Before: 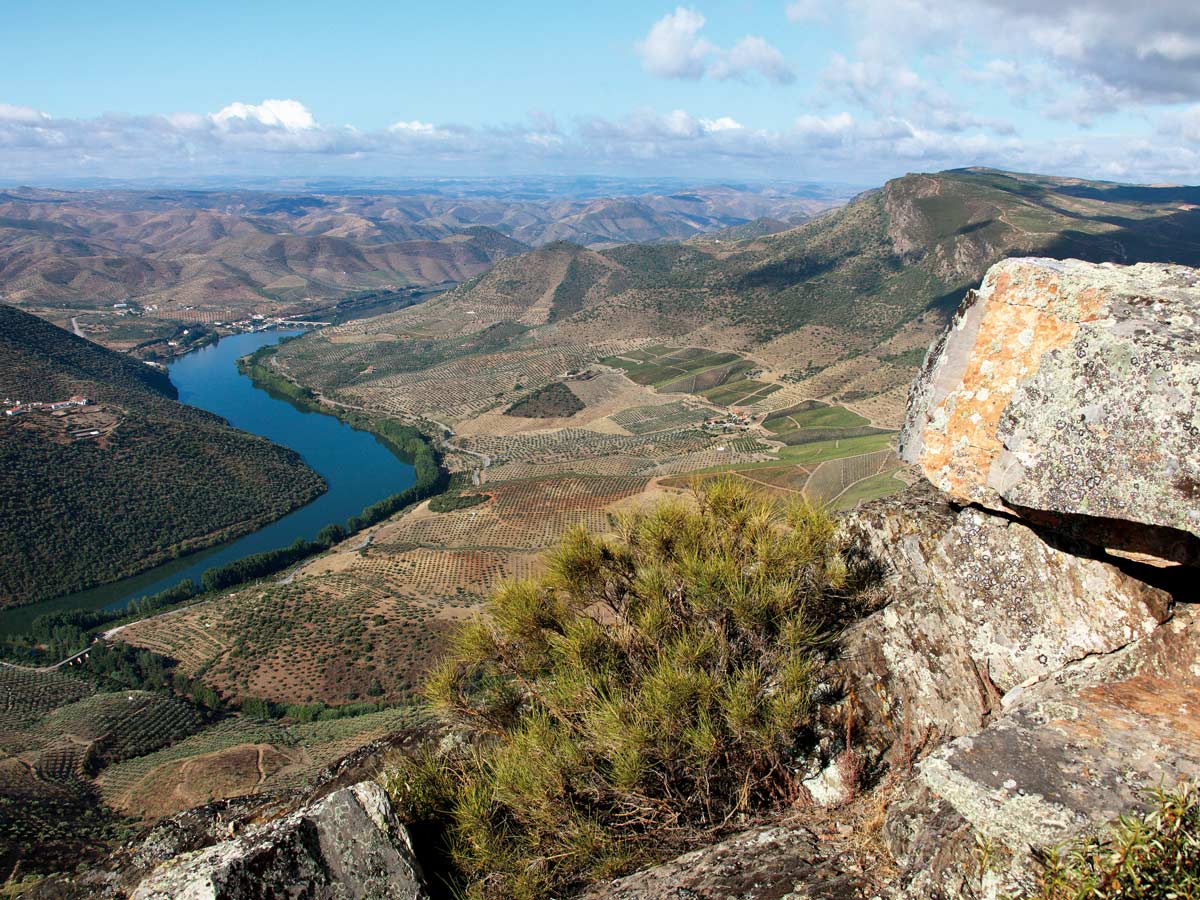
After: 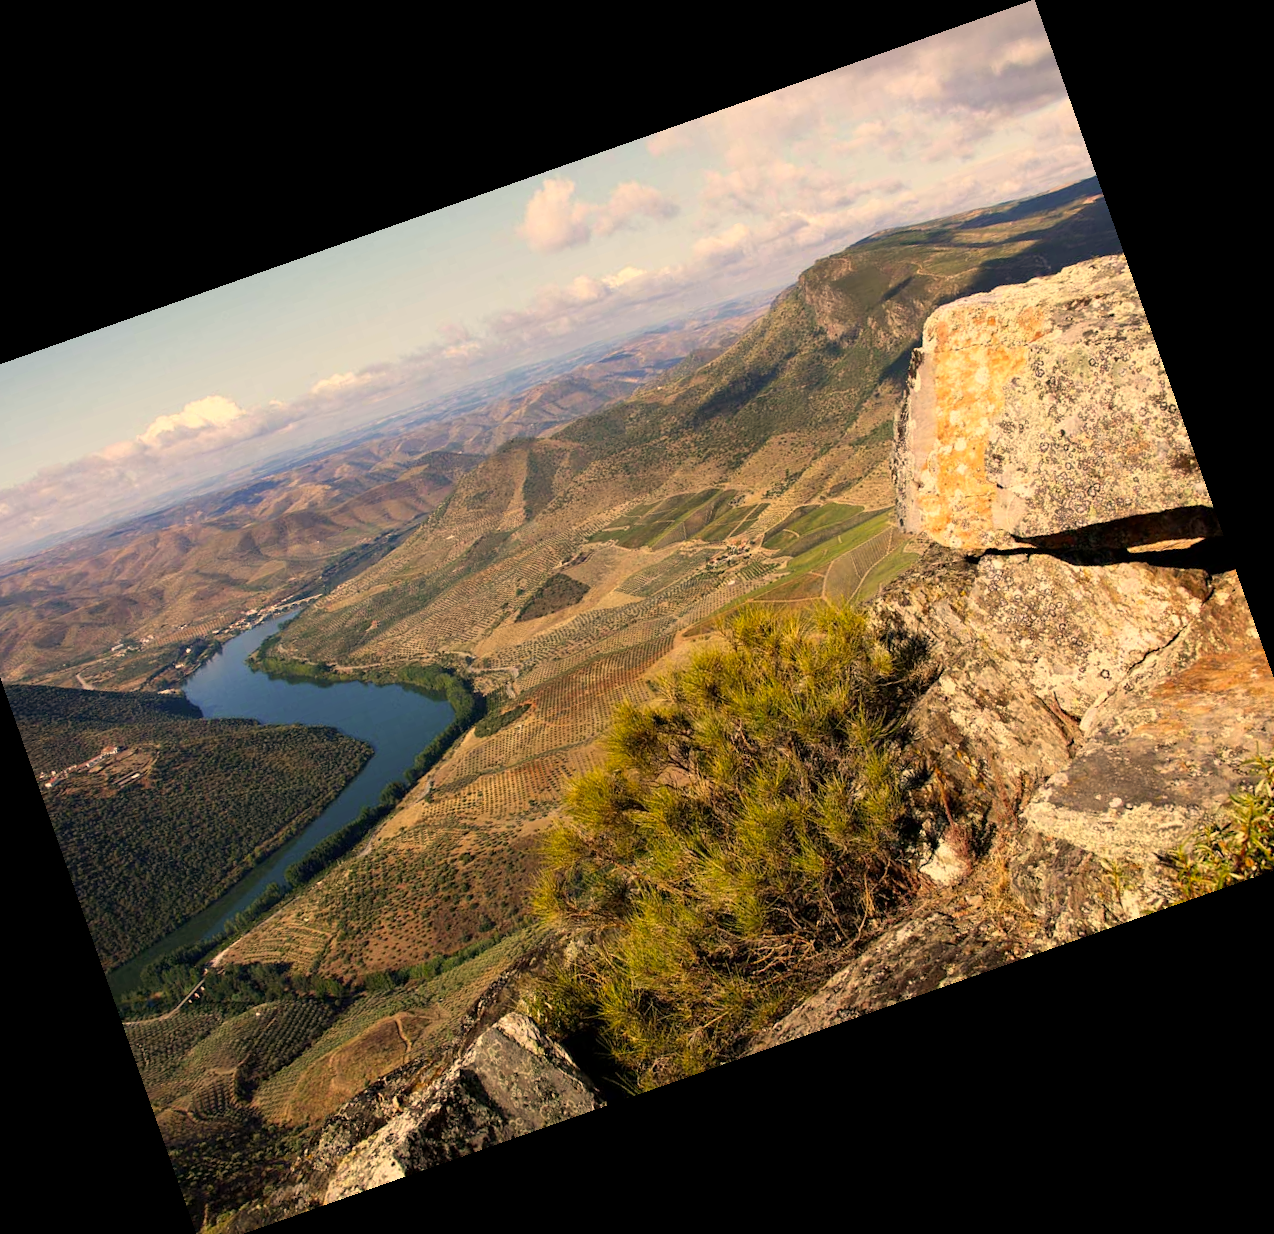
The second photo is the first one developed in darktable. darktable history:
crop and rotate: angle 19.43°, left 6.812%, right 4.125%, bottom 1.087%
color correction: highlights a* 15, highlights b* 31.55
